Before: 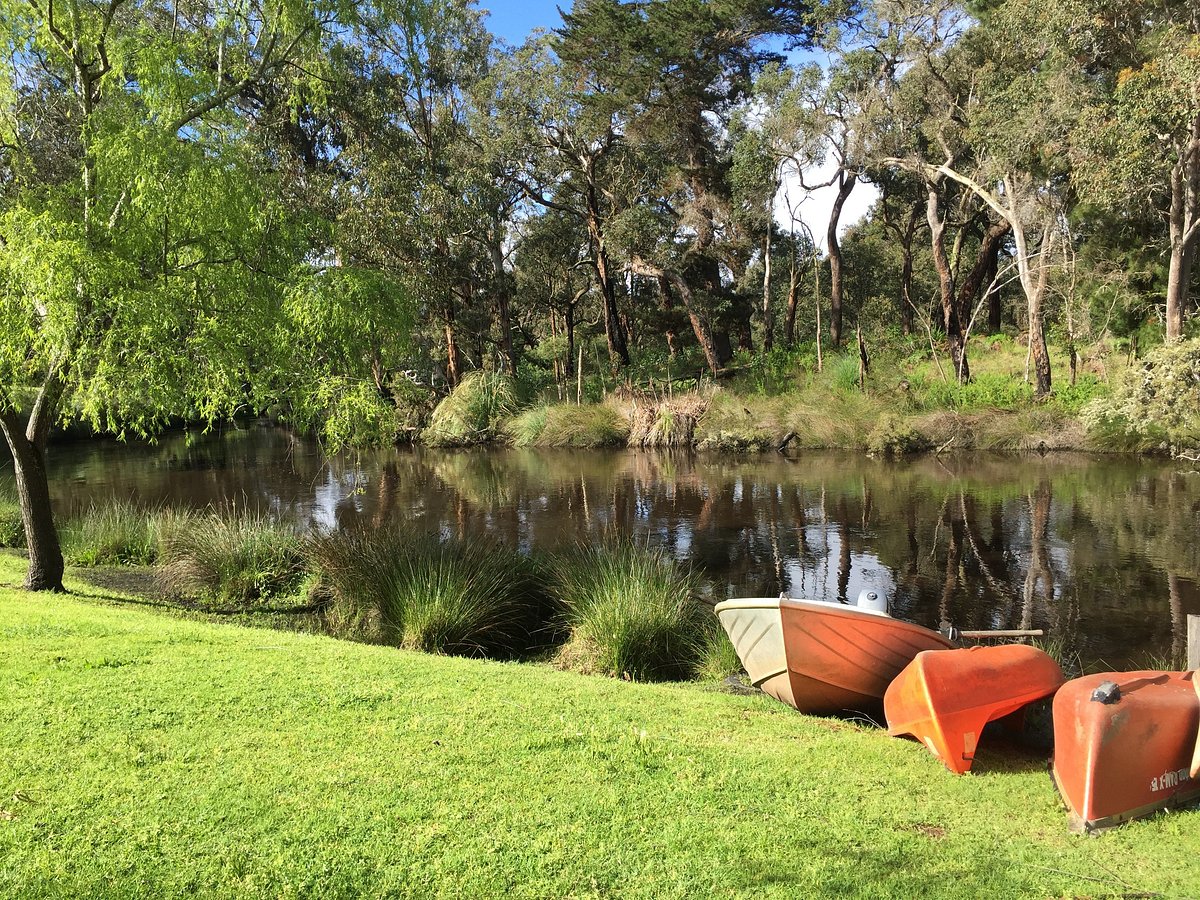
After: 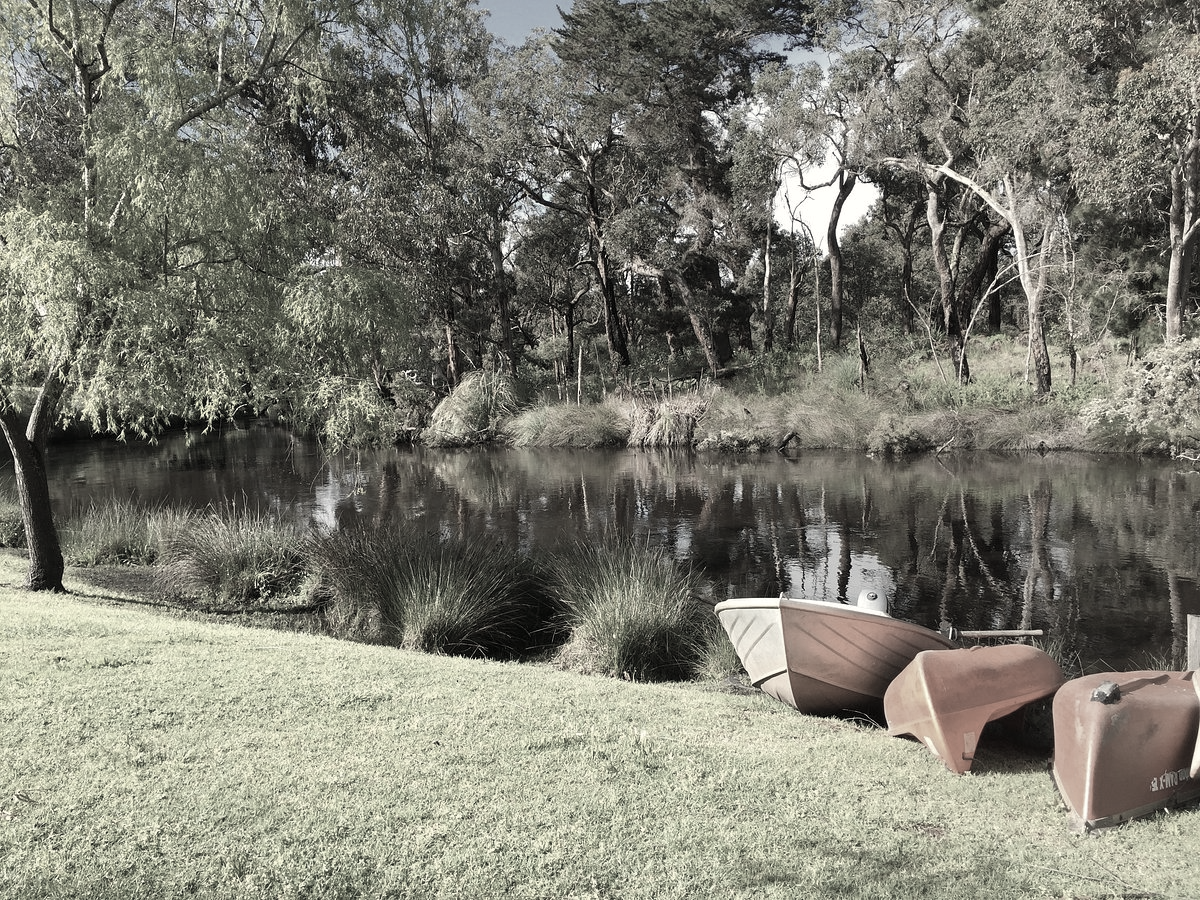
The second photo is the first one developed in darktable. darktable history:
color correction: saturation 0.2
white balance: red 1.029, blue 0.92
